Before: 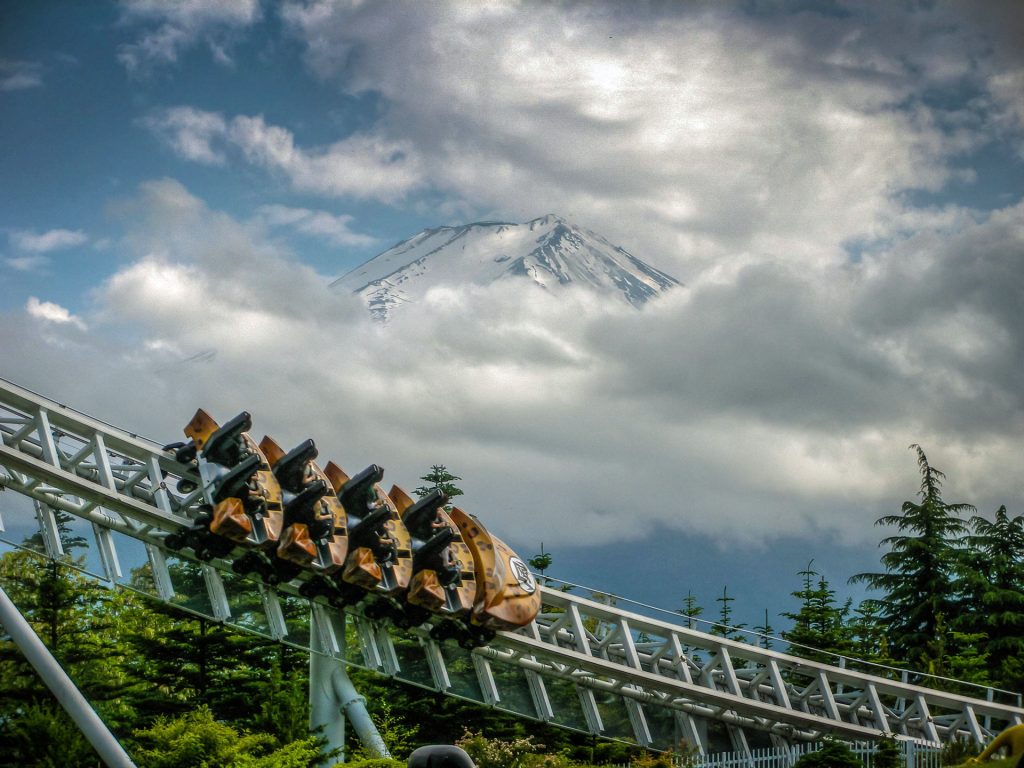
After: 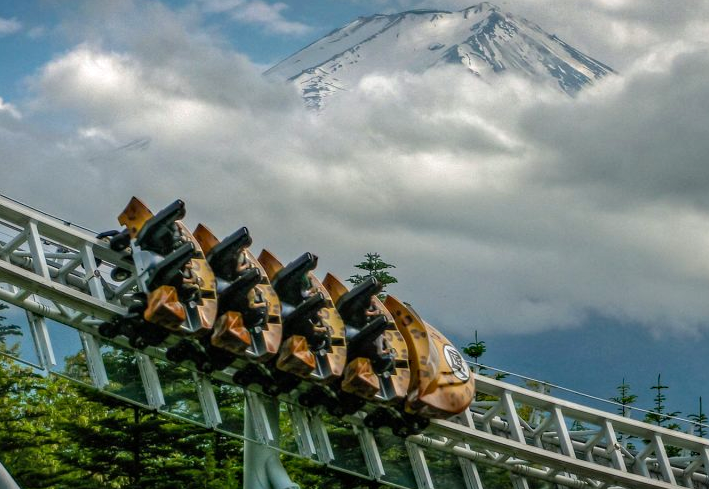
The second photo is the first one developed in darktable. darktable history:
haze removal: compatibility mode true, adaptive false
crop: left 6.488%, top 27.668%, right 24.183%, bottom 8.656%
